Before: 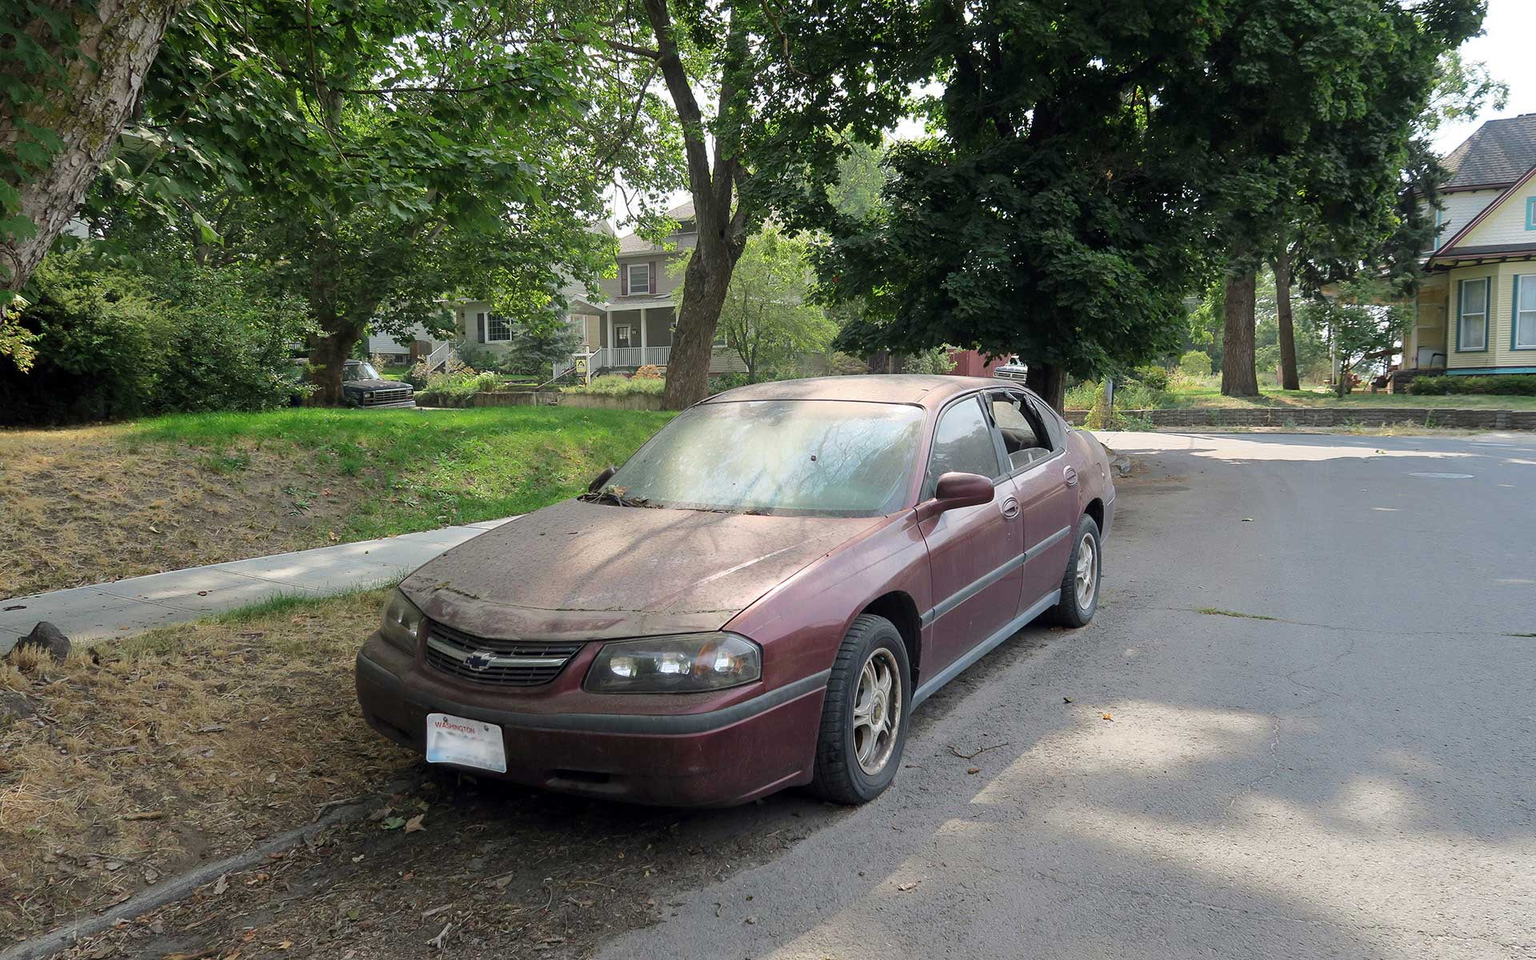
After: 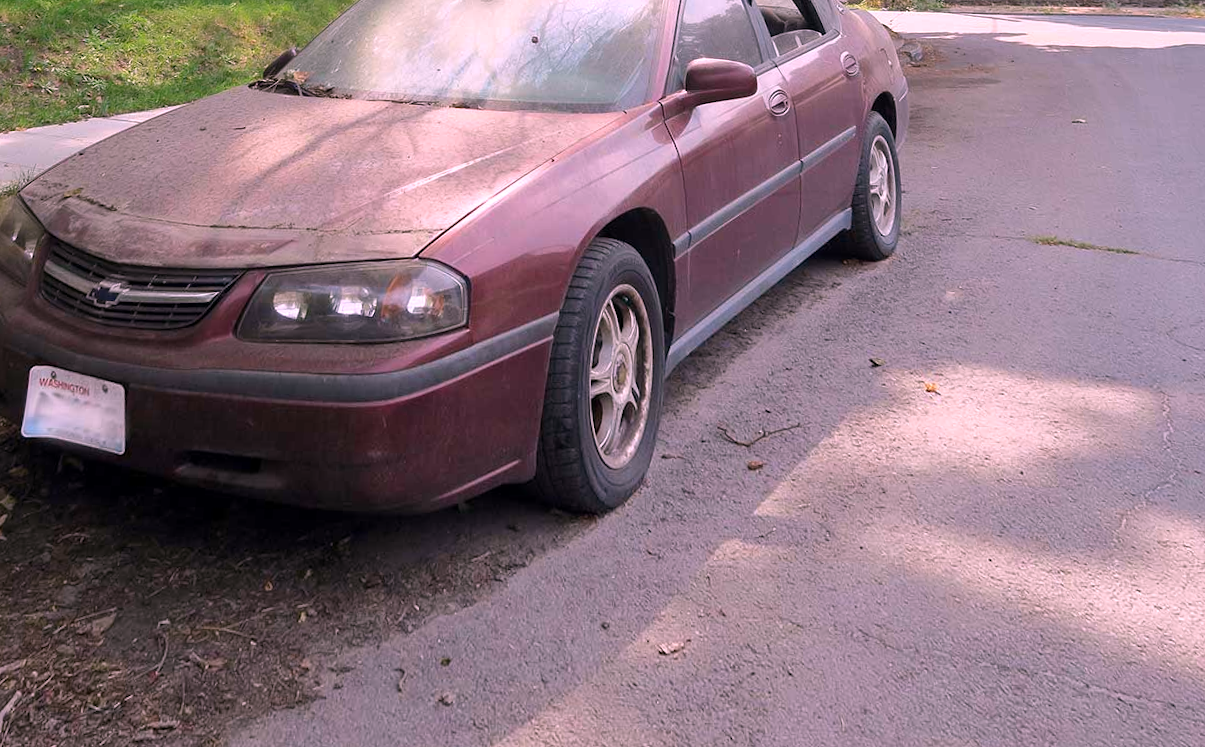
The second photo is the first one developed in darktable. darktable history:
white balance: red 1.188, blue 1.11
crop and rotate: left 17.299%, top 35.115%, right 7.015%, bottom 1.024%
rotate and perspective: rotation 0.72°, lens shift (vertical) -0.352, lens shift (horizontal) -0.051, crop left 0.152, crop right 0.859, crop top 0.019, crop bottom 0.964
